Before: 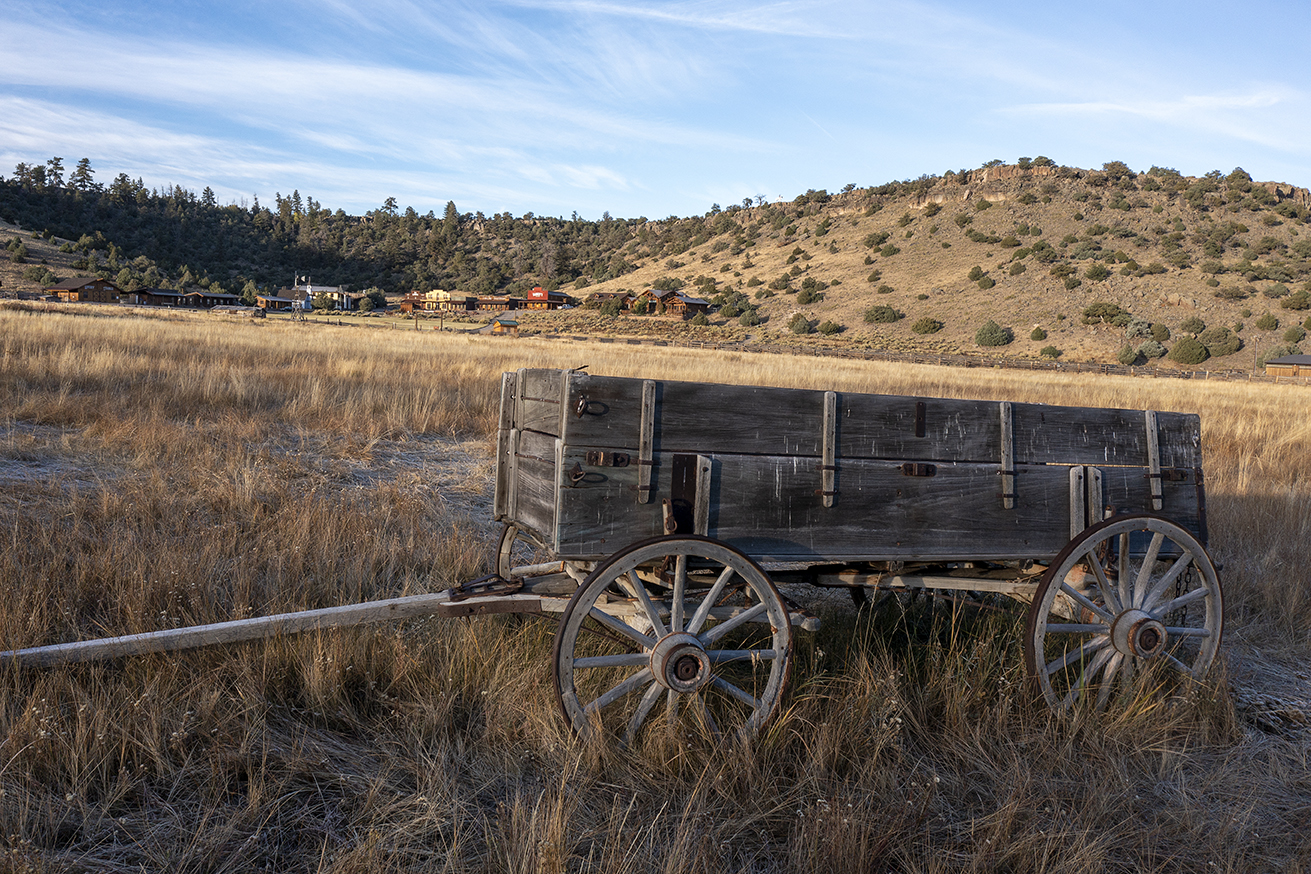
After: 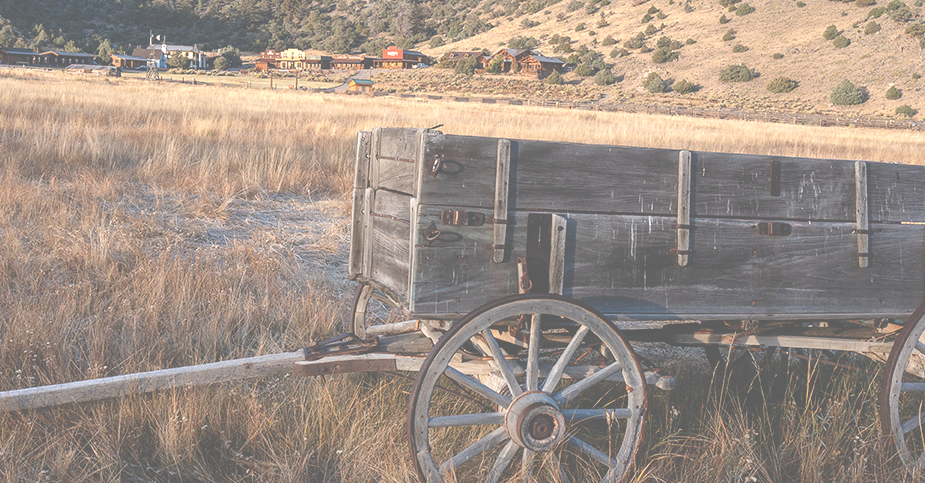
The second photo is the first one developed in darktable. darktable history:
crop: left 11.123%, top 27.61%, right 18.3%, bottom 17.034%
white balance: emerald 1
exposure: black level correction -0.071, exposure 0.5 EV, compensate highlight preservation false
tone curve: curves: ch0 [(0, 0) (0.003, 0.1) (0.011, 0.101) (0.025, 0.11) (0.044, 0.126) (0.069, 0.14) (0.1, 0.158) (0.136, 0.18) (0.177, 0.206) (0.224, 0.243) (0.277, 0.293) (0.335, 0.36) (0.399, 0.446) (0.468, 0.537) (0.543, 0.618) (0.623, 0.694) (0.709, 0.763) (0.801, 0.836) (0.898, 0.908) (1, 1)], preserve colors none
